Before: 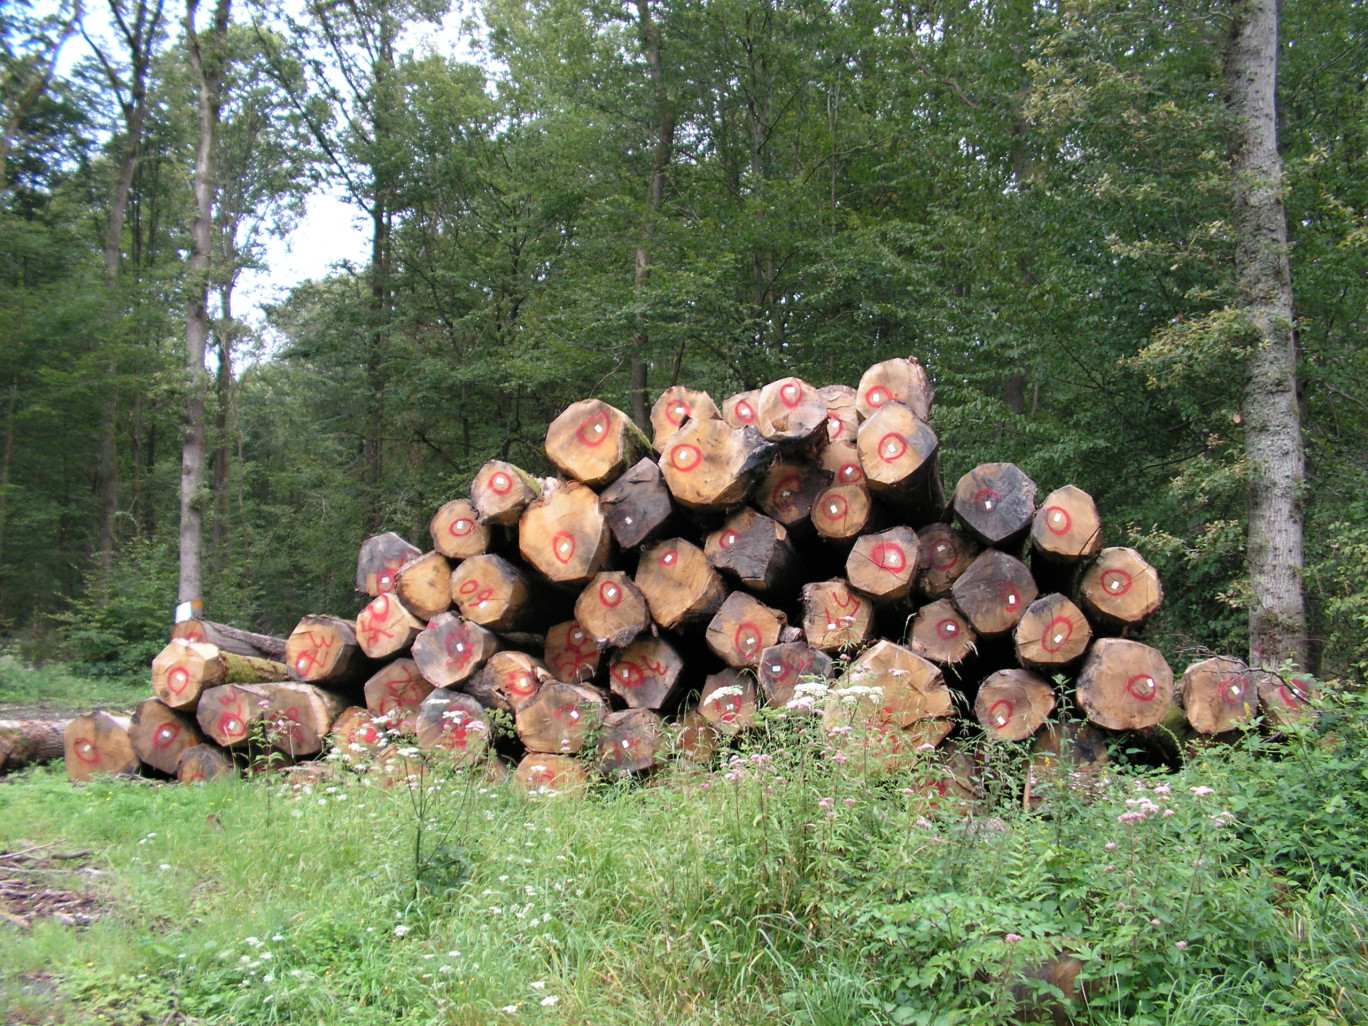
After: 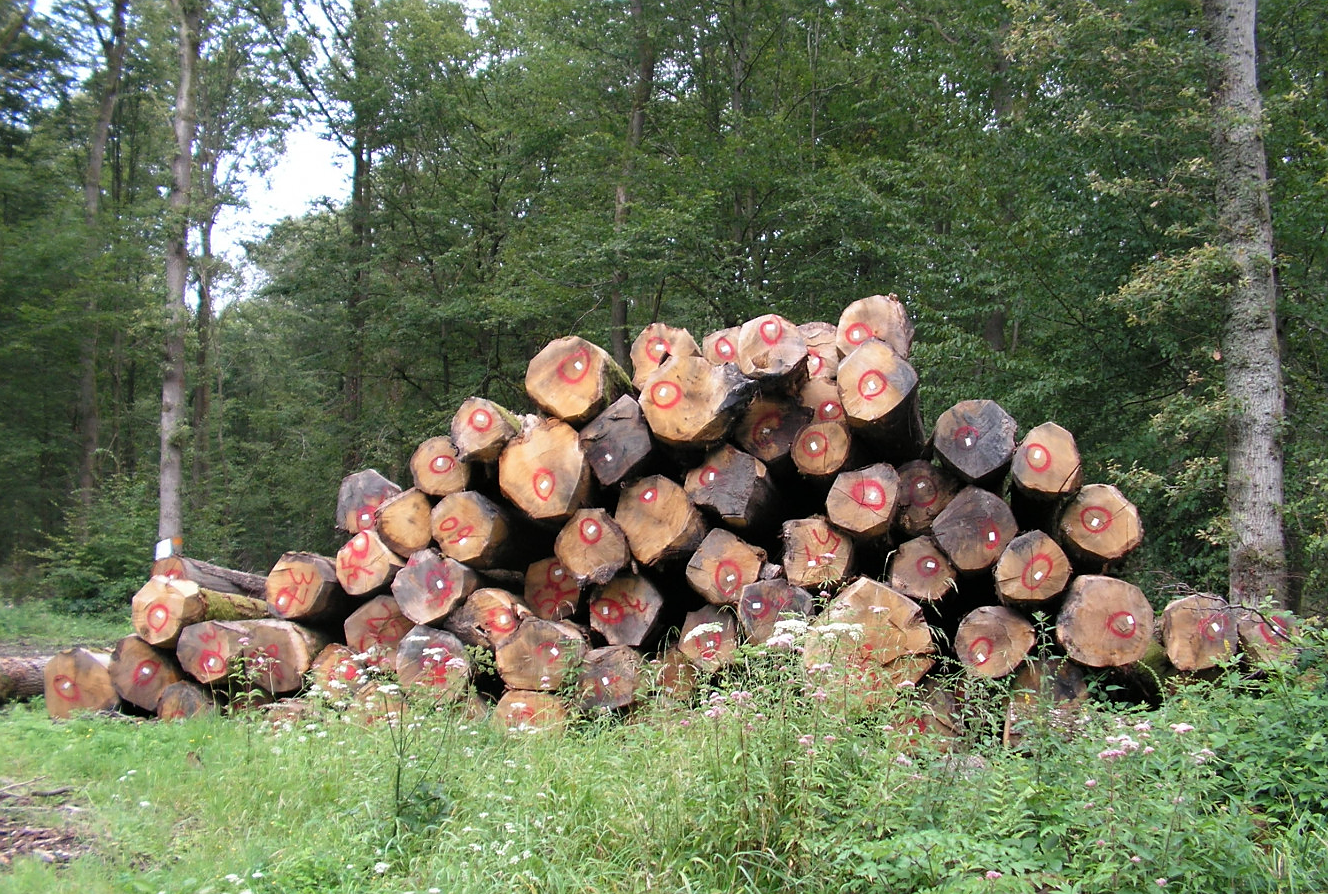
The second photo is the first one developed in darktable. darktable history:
crop: left 1.507%, top 6.147%, right 1.379%, bottom 6.637%
sharpen: radius 0.969, amount 0.604
